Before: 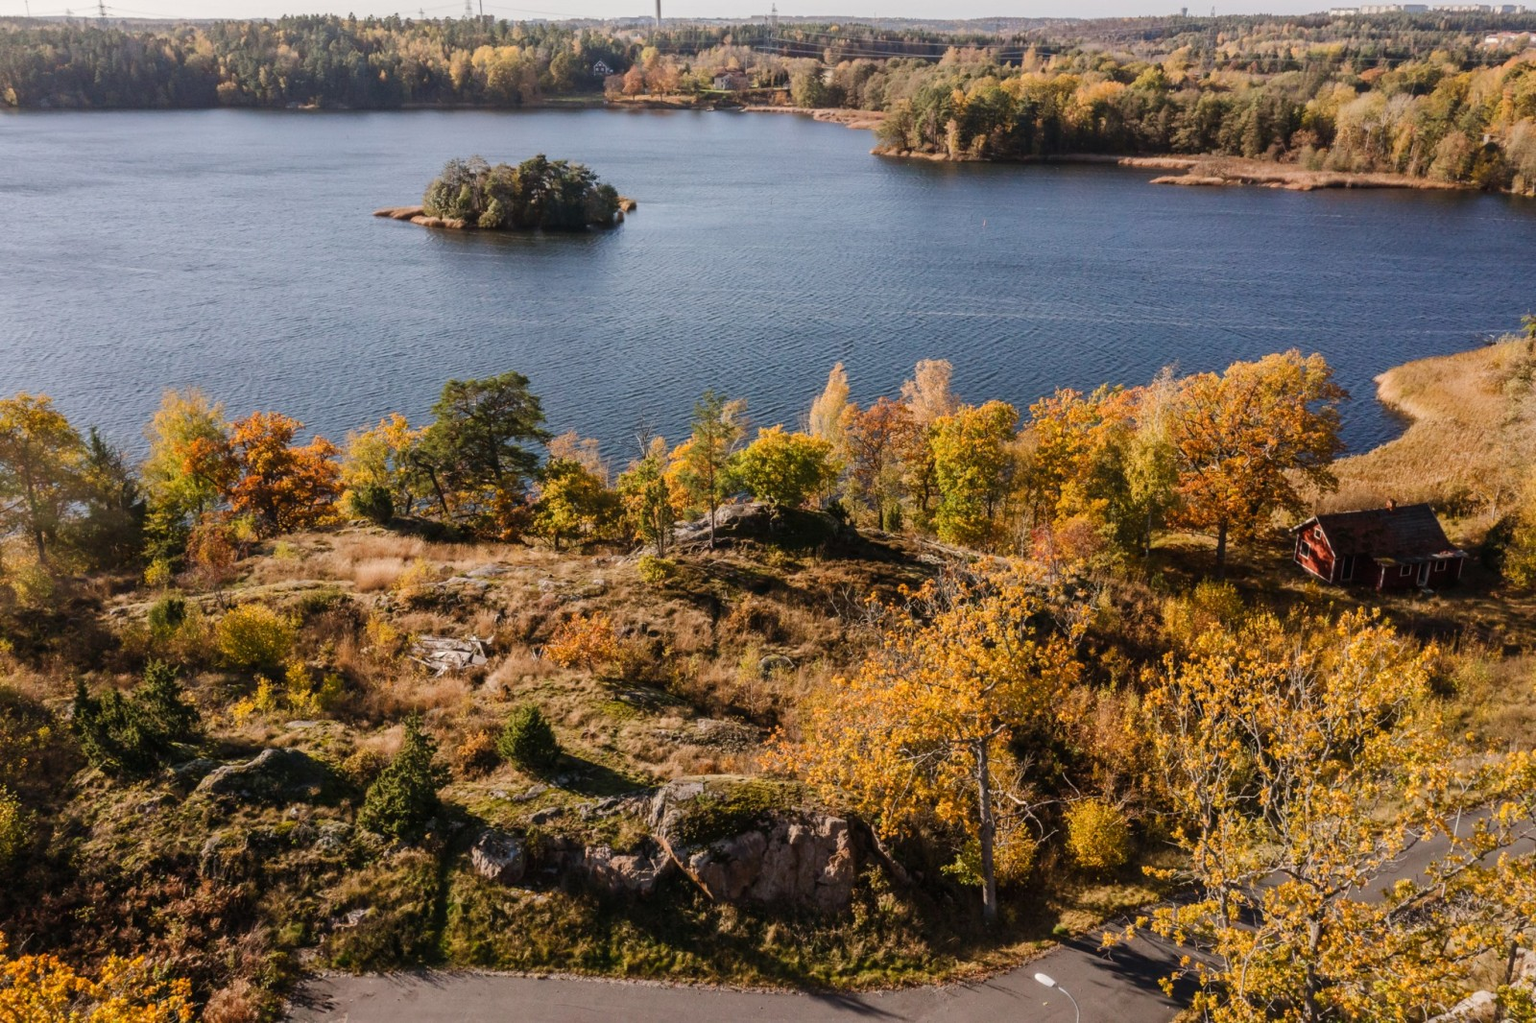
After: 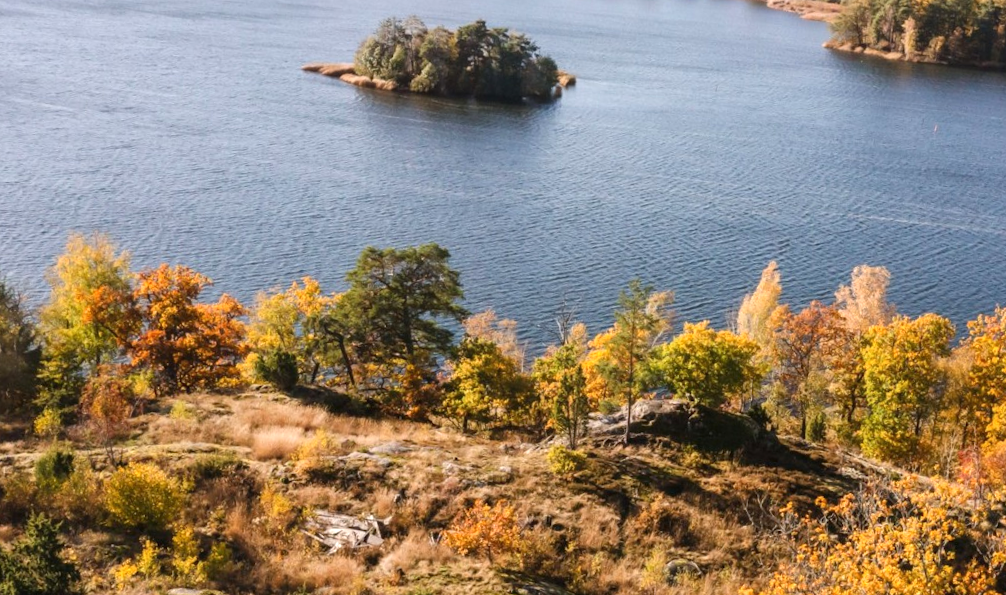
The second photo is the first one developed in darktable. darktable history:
crop and rotate: angle -4.58°, left 2.117%, top 7.082%, right 27.608%, bottom 30.58%
exposure: black level correction 0, exposure 0.498 EV, compensate highlight preservation false
